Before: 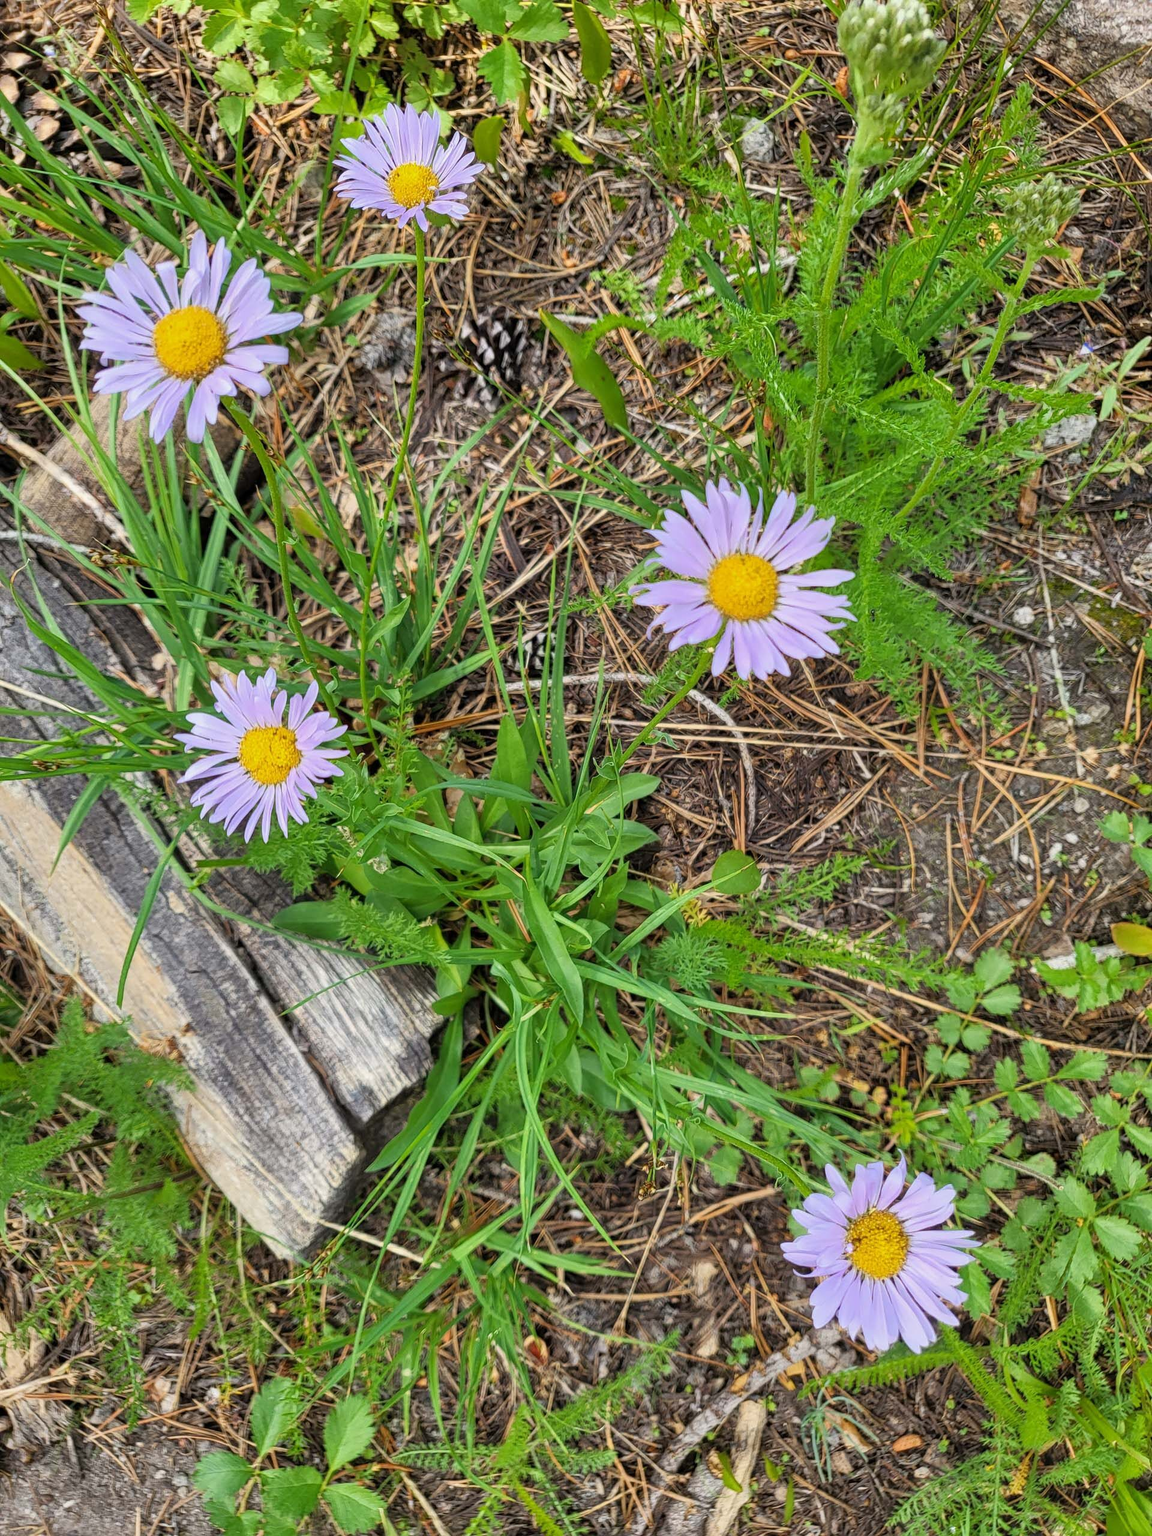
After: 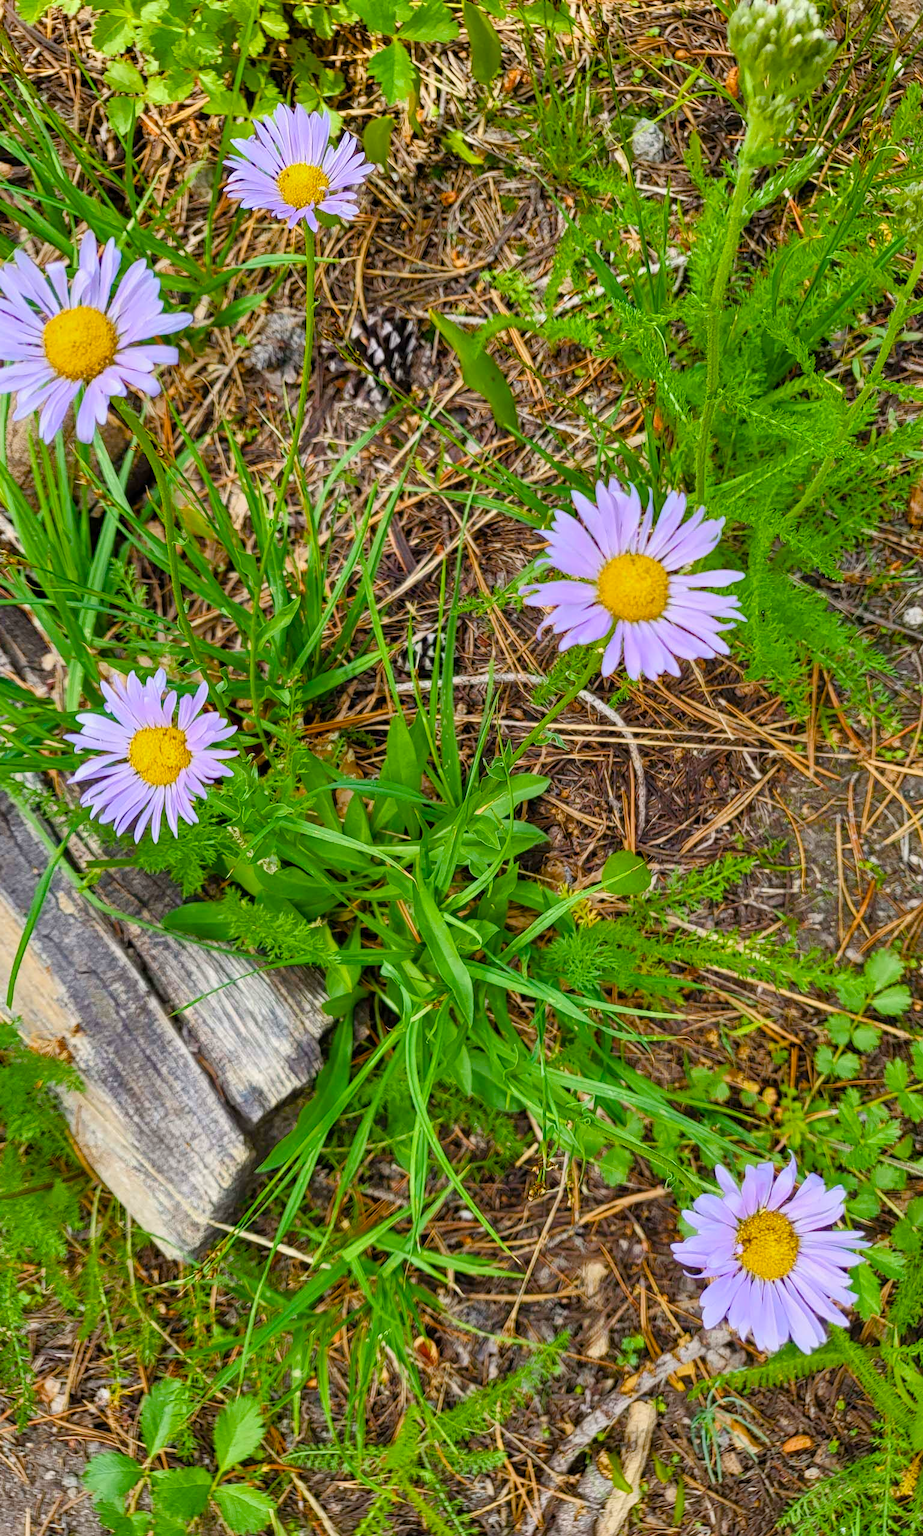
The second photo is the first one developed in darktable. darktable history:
color balance rgb: perceptual saturation grading › global saturation 20%, perceptual saturation grading › highlights -25%, perceptual saturation grading › shadows 50.52%, global vibrance 40.24%
crop and rotate: left 9.597%, right 10.195%
